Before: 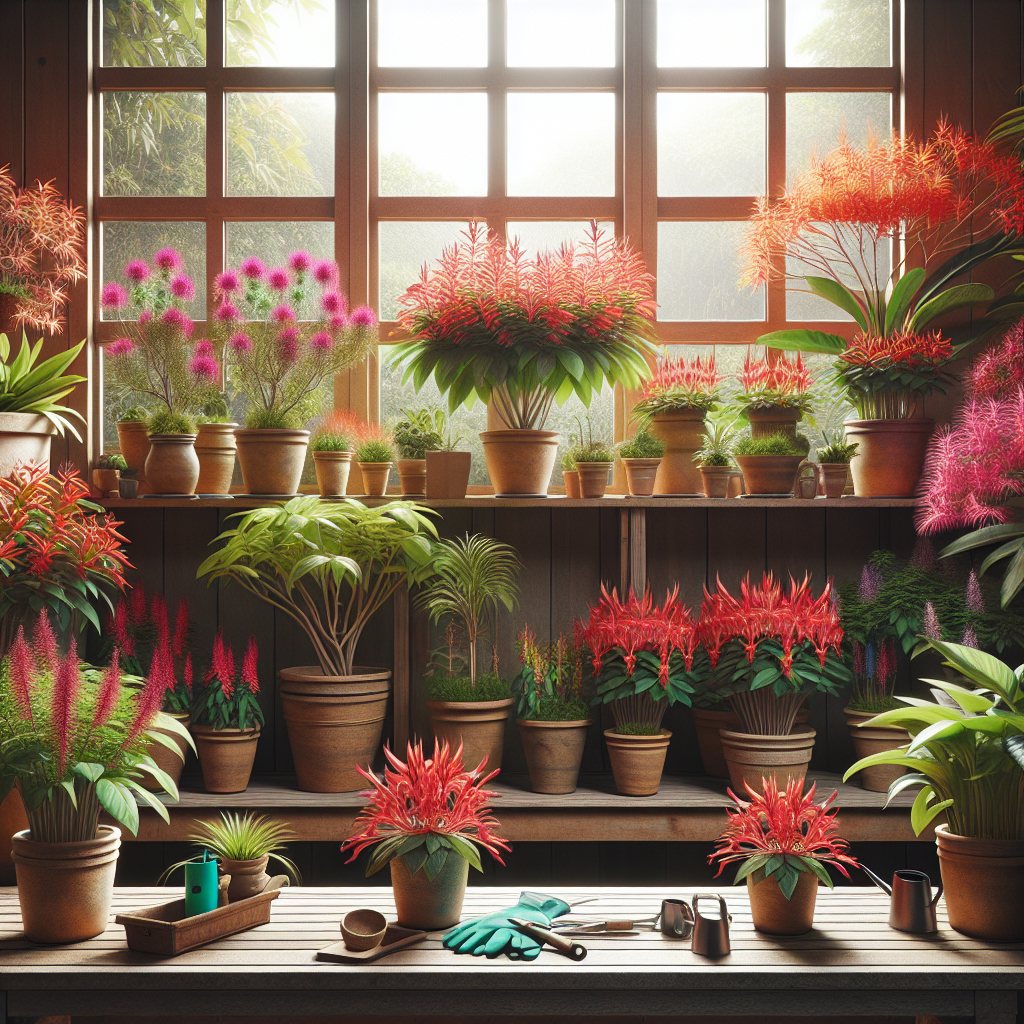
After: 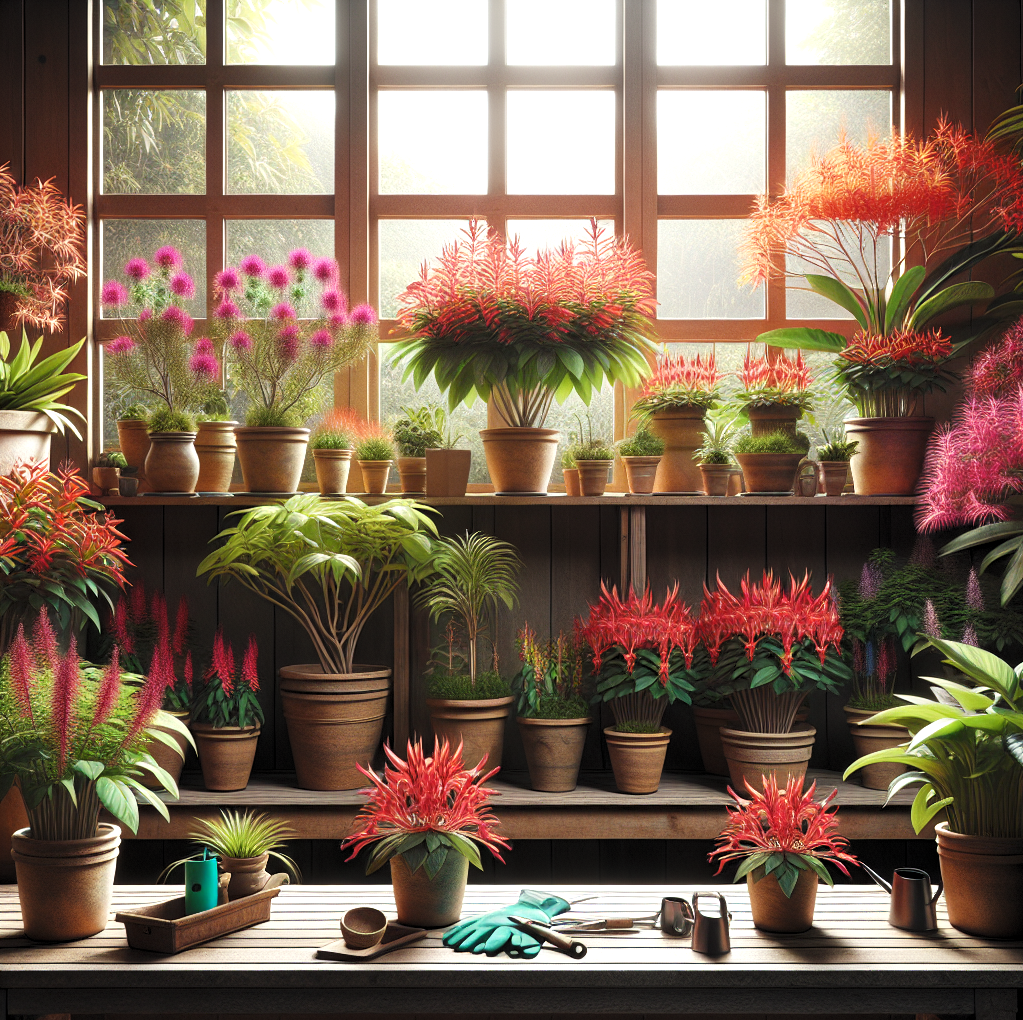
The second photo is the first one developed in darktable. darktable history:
levels: levels [0.062, 0.494, 0.925]
crop: top 0.208%, bottom 0.15%
